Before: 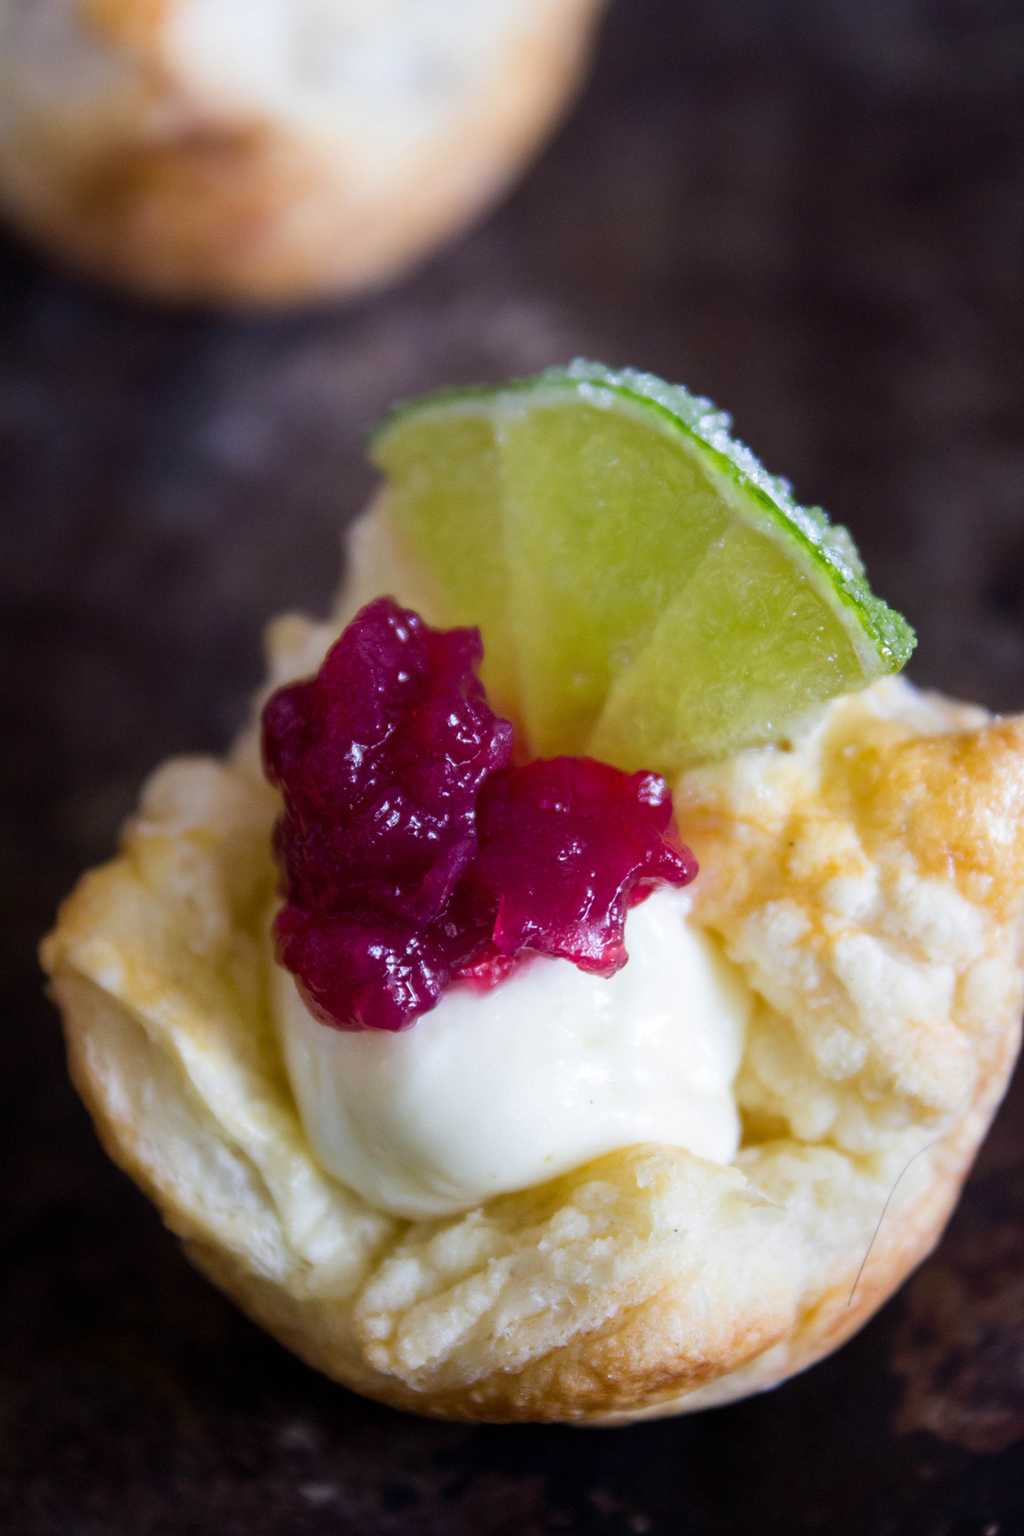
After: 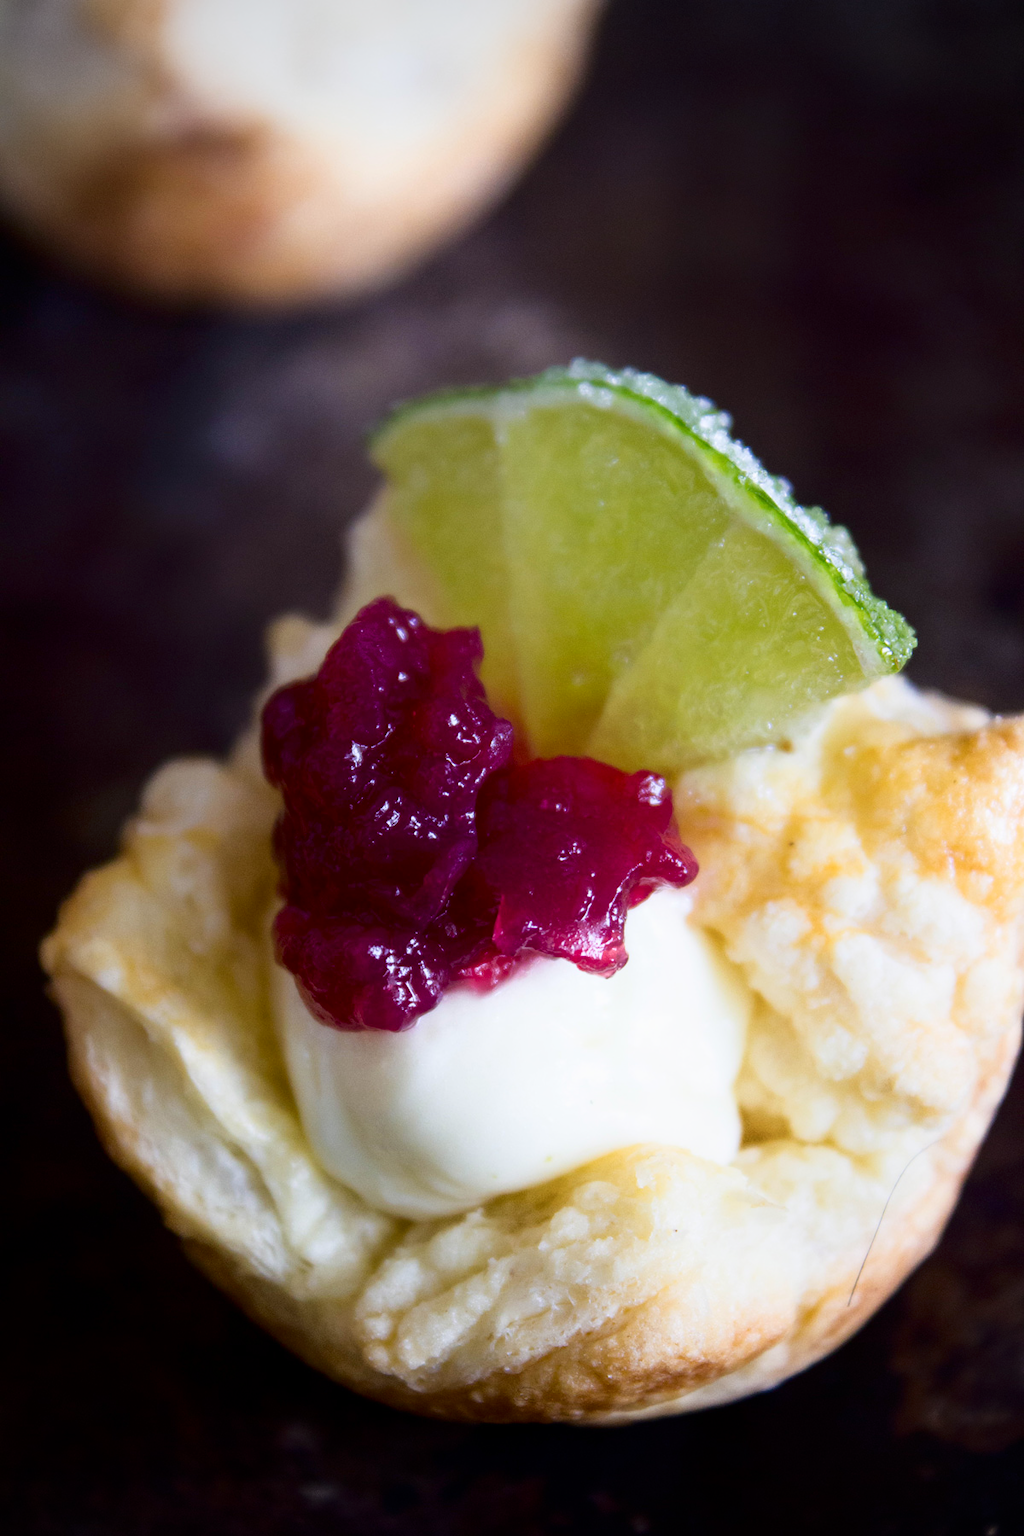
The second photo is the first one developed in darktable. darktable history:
vignetting: unbound false
shadows and highlights: shadows -62.32, white point adjustment -5.22, highlights 61.59
